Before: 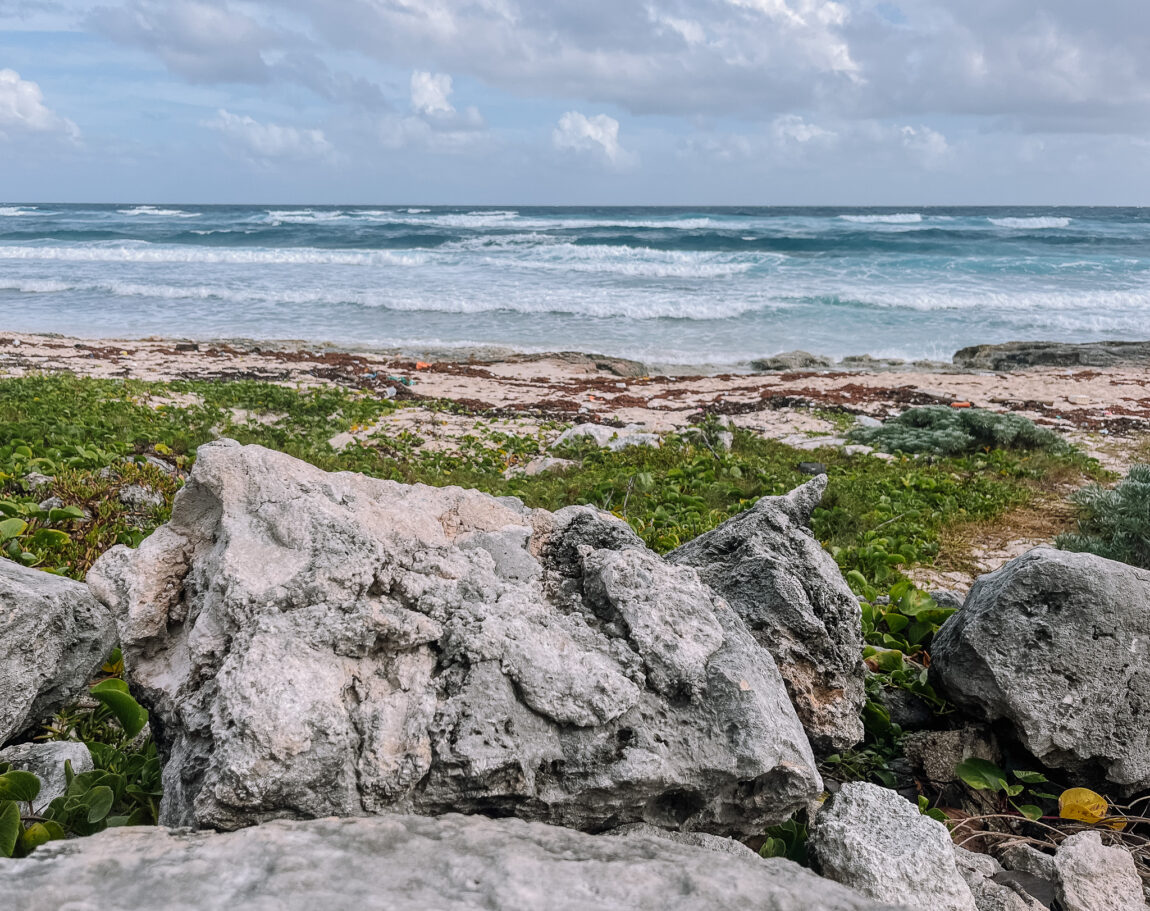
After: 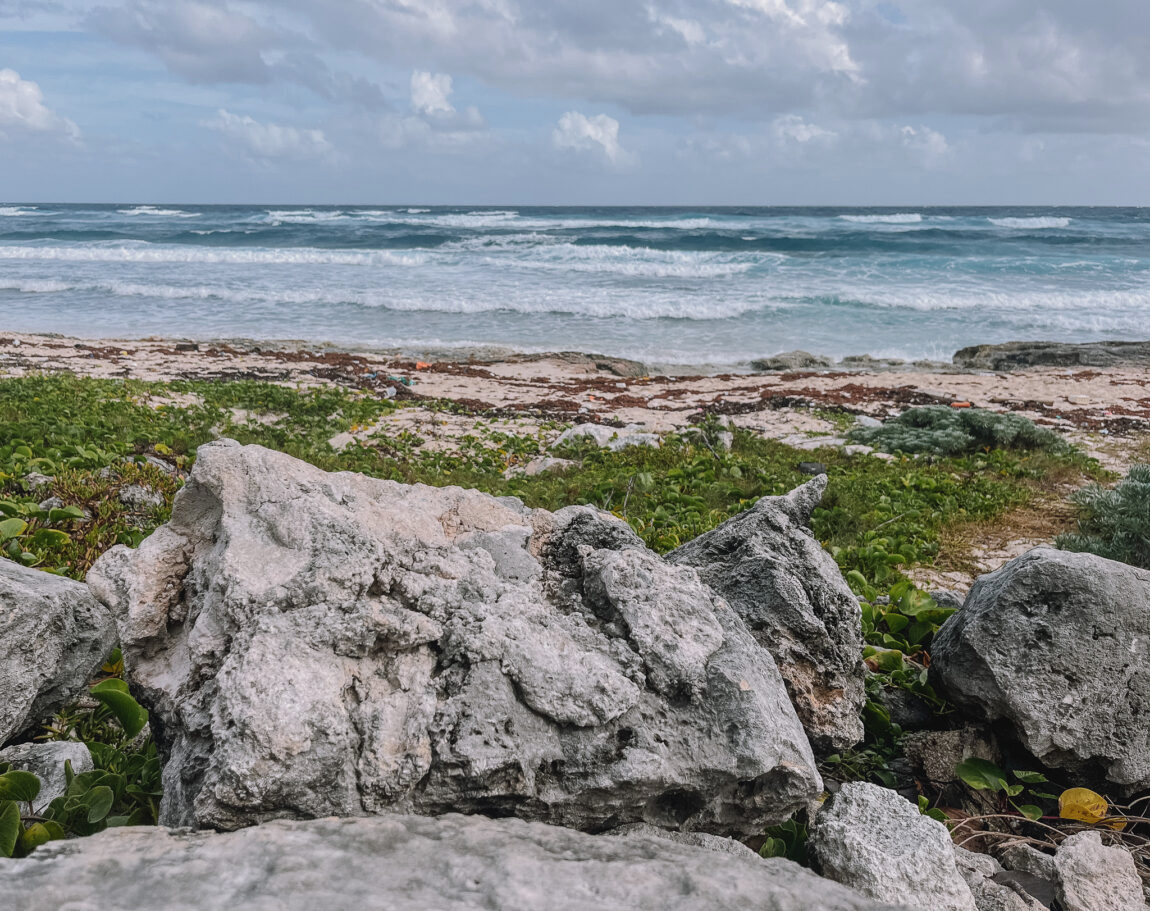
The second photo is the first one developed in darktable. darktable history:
white balance: emerald 1
contrast brightness saturation: contrast -0.08, brightness -0.04, saturation -0.11
